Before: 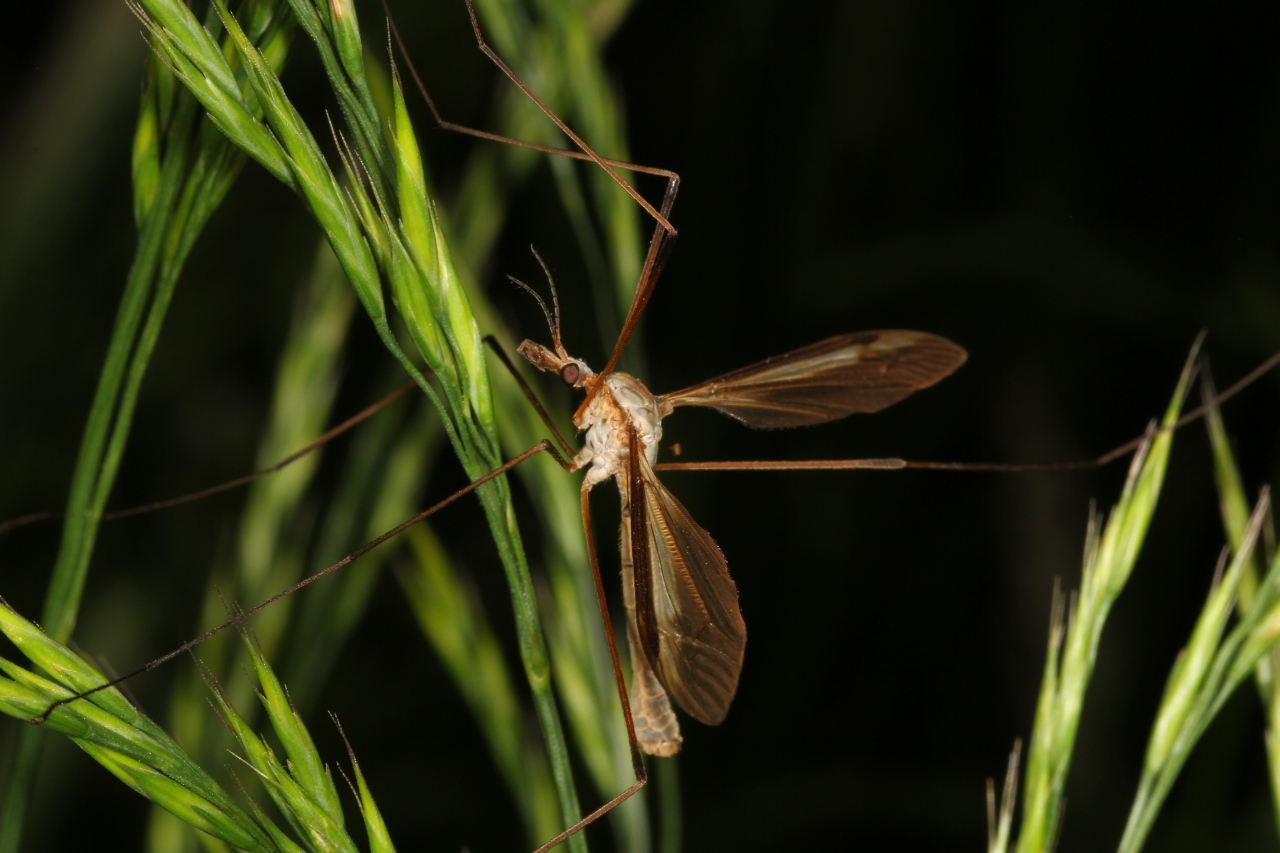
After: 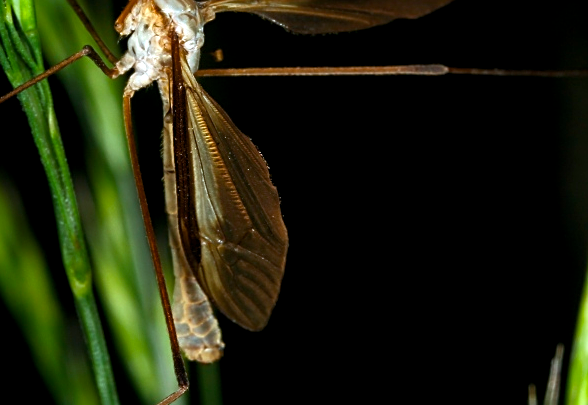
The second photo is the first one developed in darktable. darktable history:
crop: left 35.83%, top 46.227%, right 18.163%, bottom 6.183%
color balance rgb: global offset › luminance -0.489%, perceptual saturation grading › global saturation 29.432%, perceptual brilliance grading › highlights 15.861%, perceptual brilliance grading › shadows -14.586%
color calibration: illuminant as shot in camera, x 0.384, y 0.38, temperature 3942.7 K
sharpen: on, module defaults
